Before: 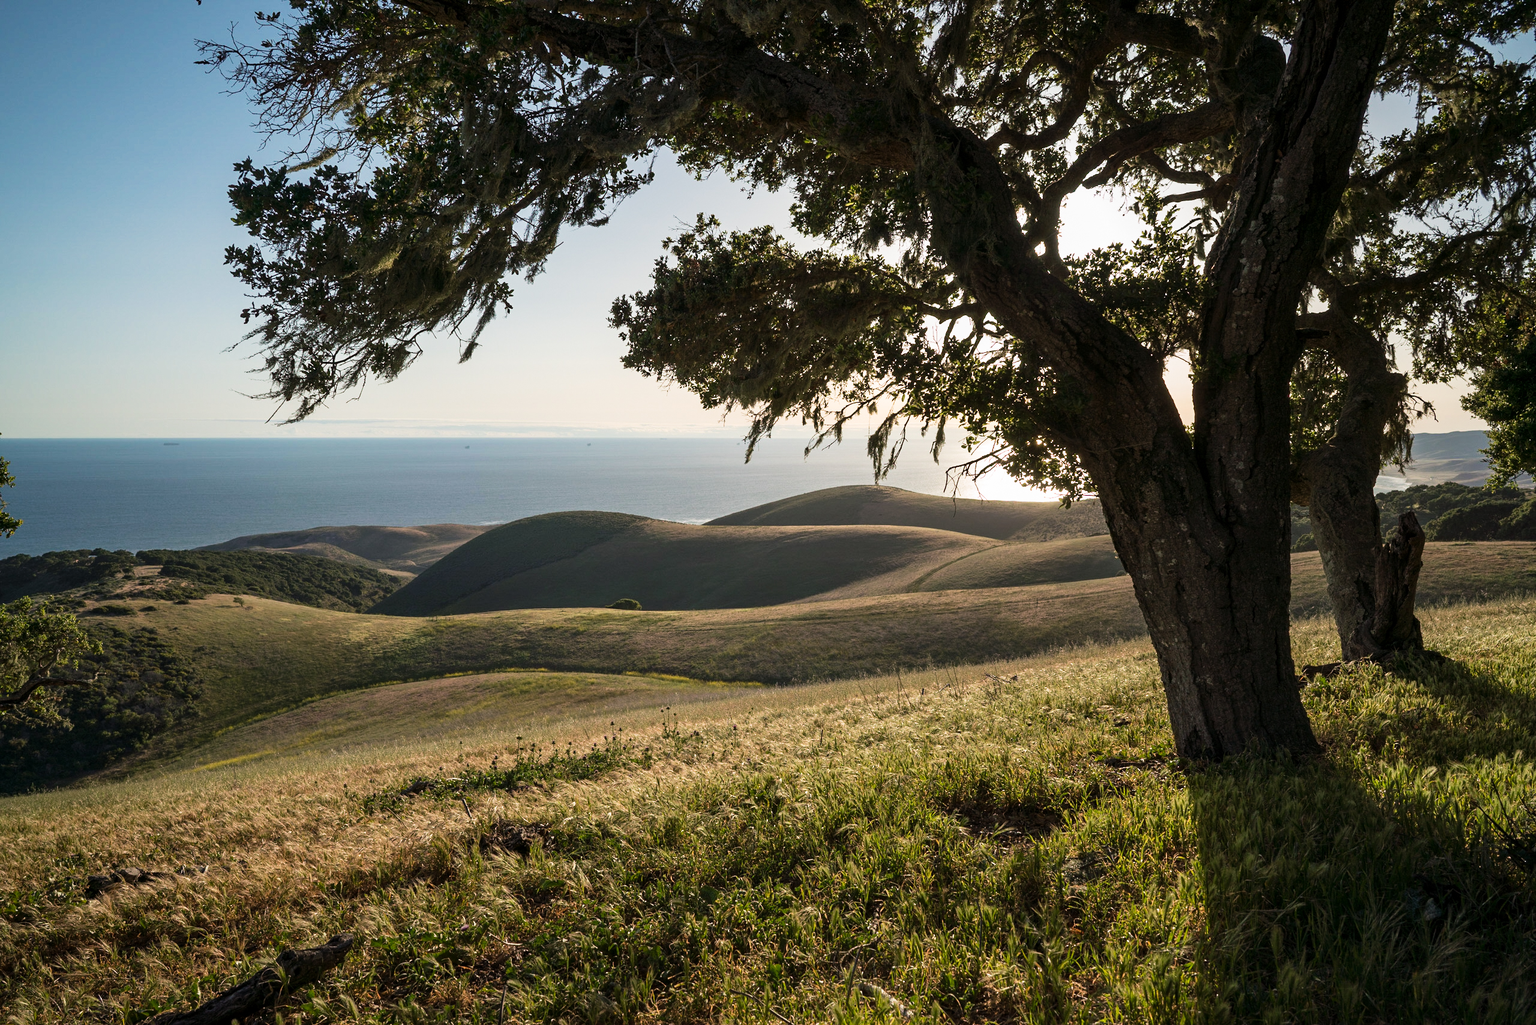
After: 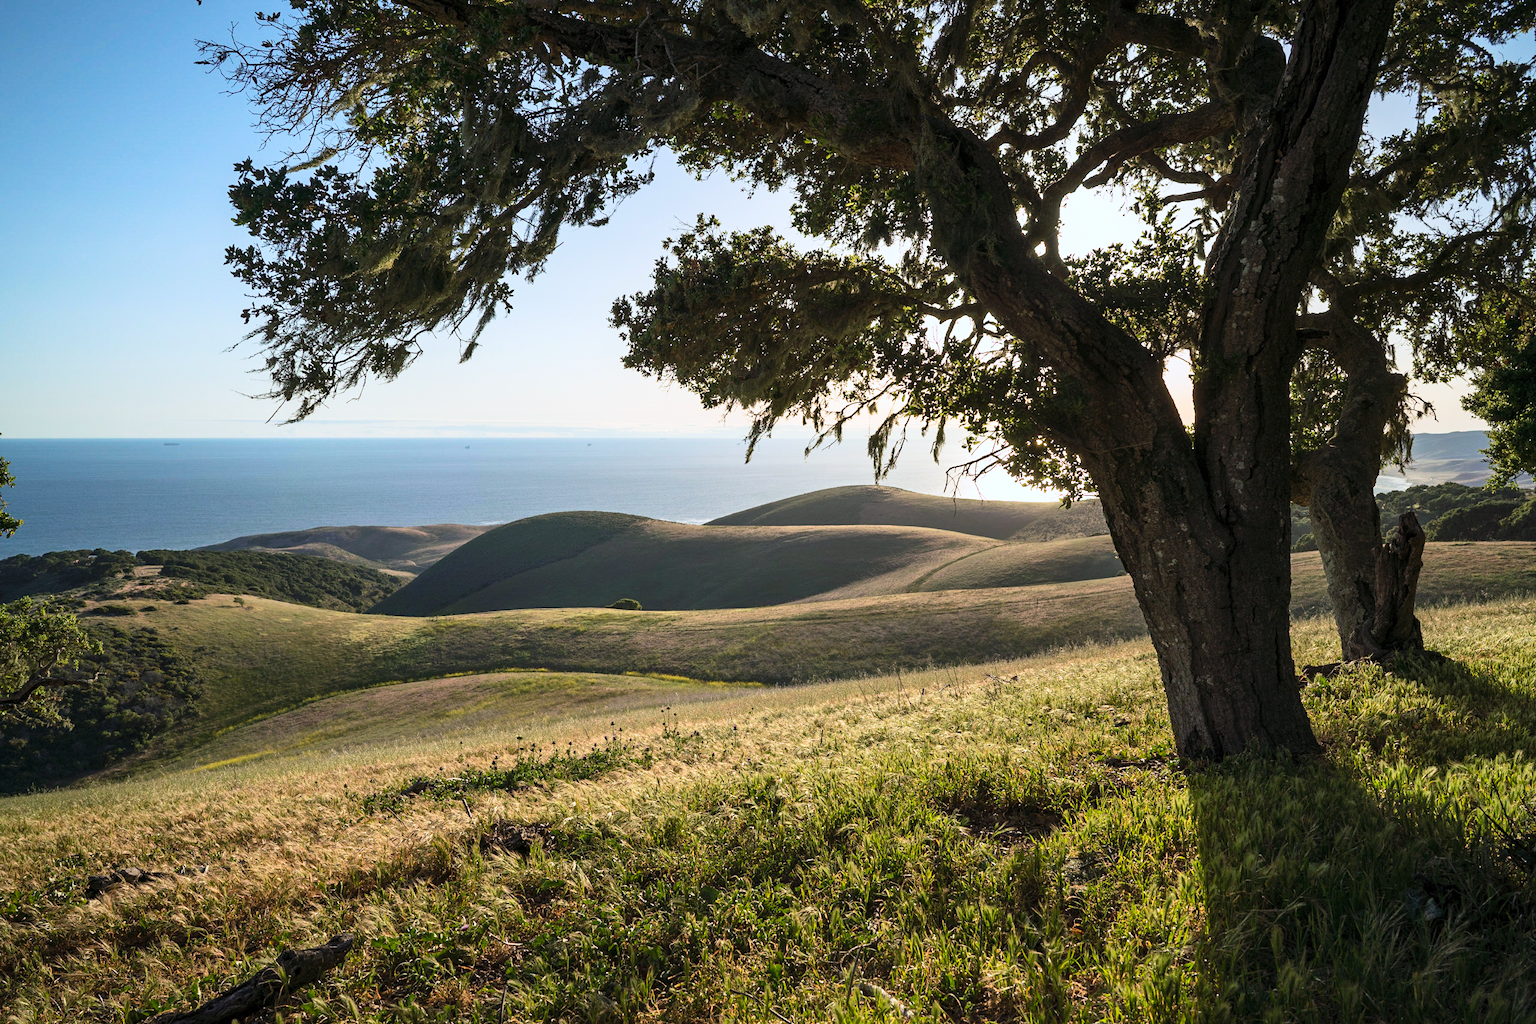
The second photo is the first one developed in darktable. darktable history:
white balance: red 0.967, blue 1.049
shadows and highlights: shadows 25, highlights -25
tone equalizer: -7 EV 0.13 EV, smoothing diameter 25%, edges refinement/feathering 10, preserve details guided filter
contrast brightness saturation: contrast 0.2, brightness 0.16, saturation 0.22
